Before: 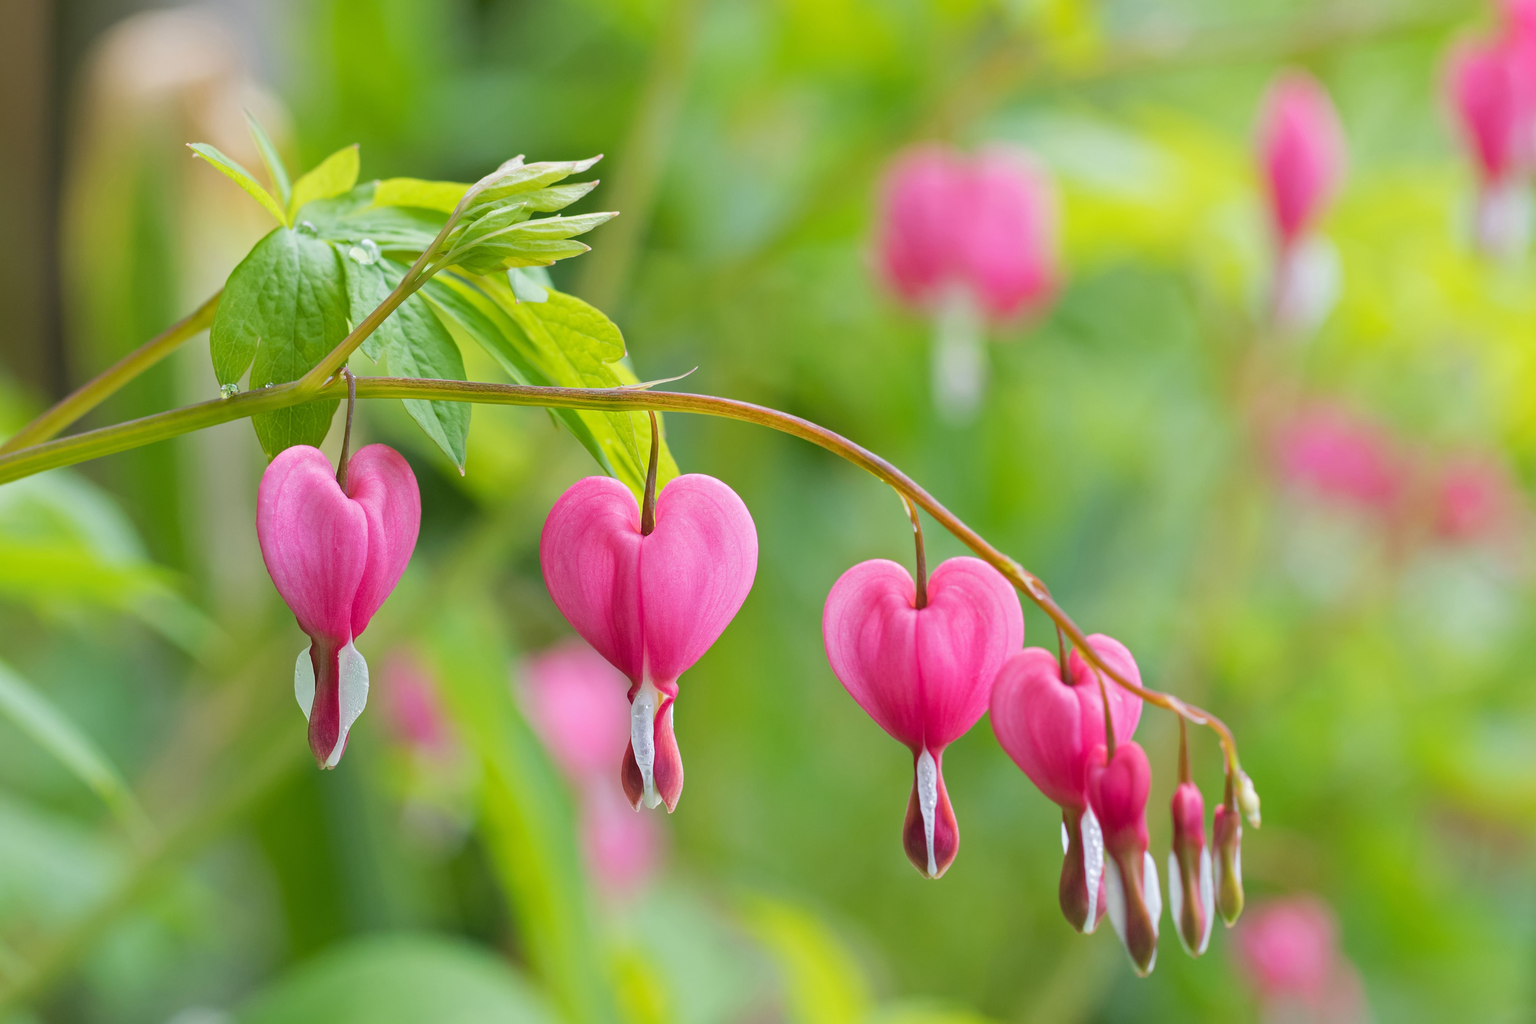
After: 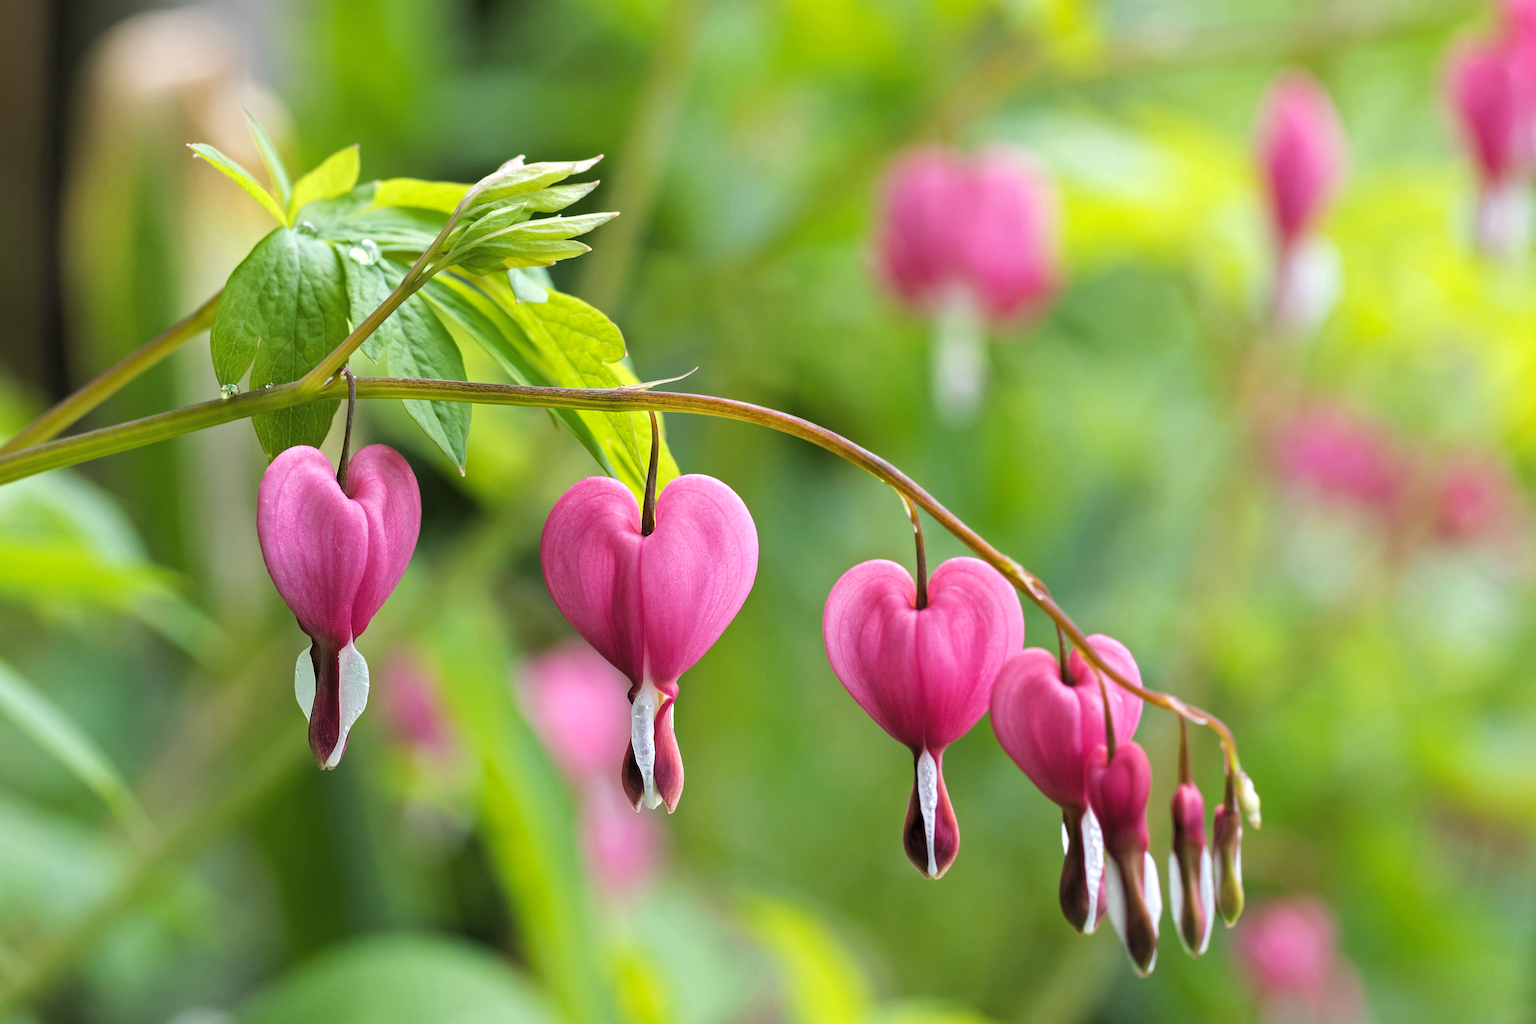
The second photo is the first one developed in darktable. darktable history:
levels: levels [0.182, 0.542, 0.902]
